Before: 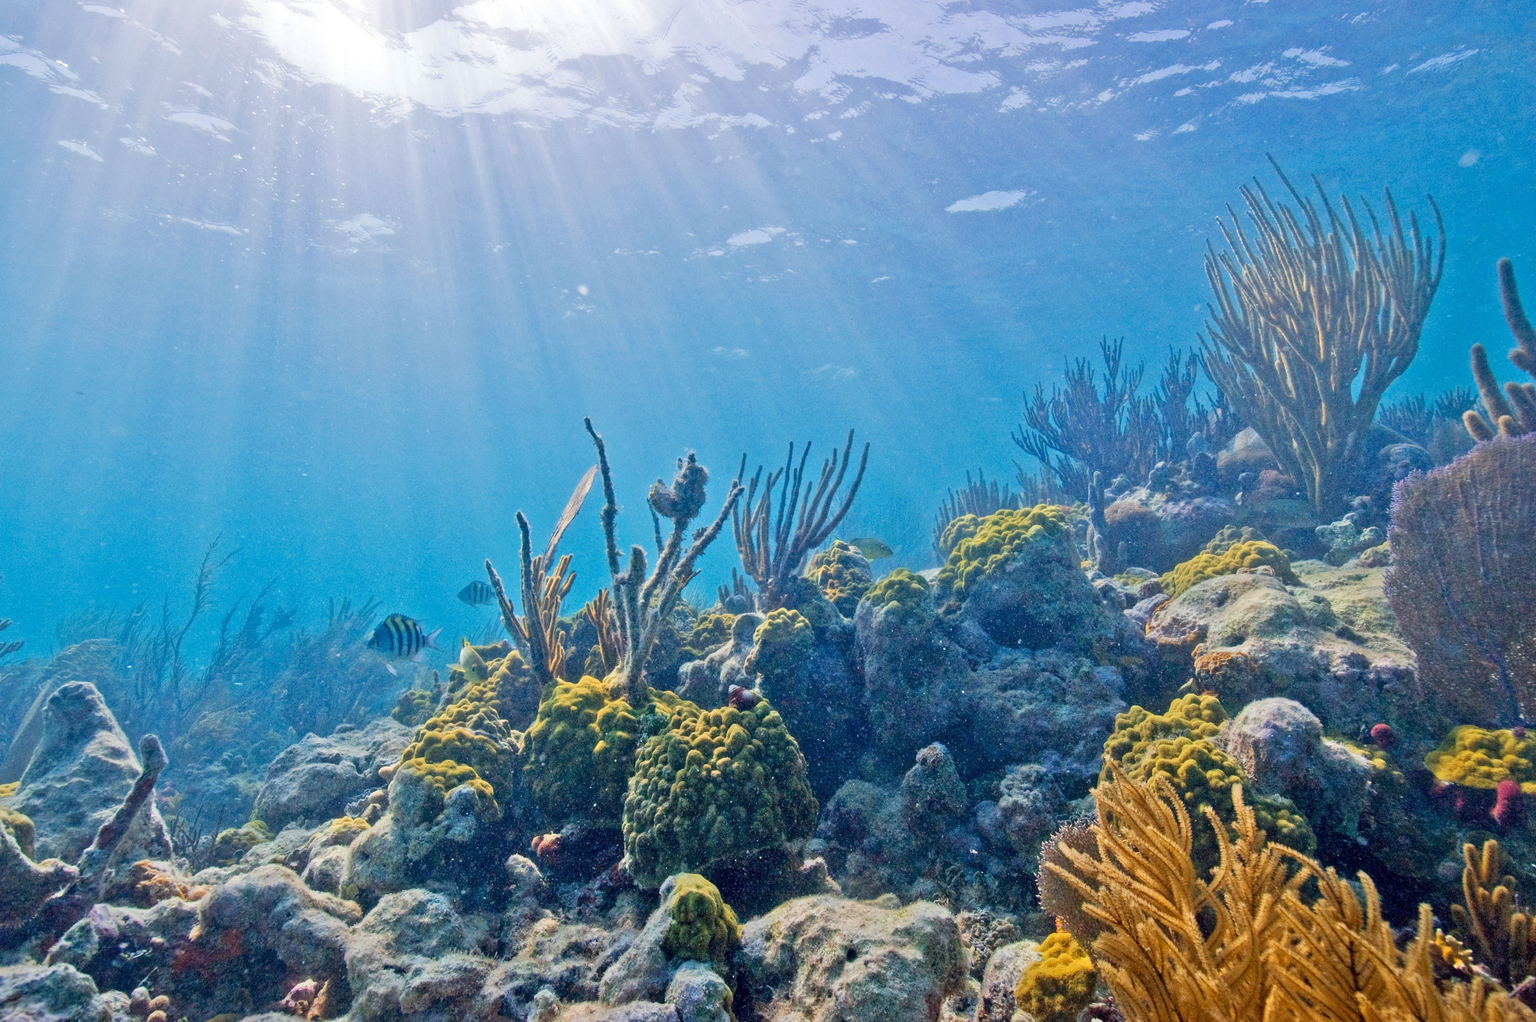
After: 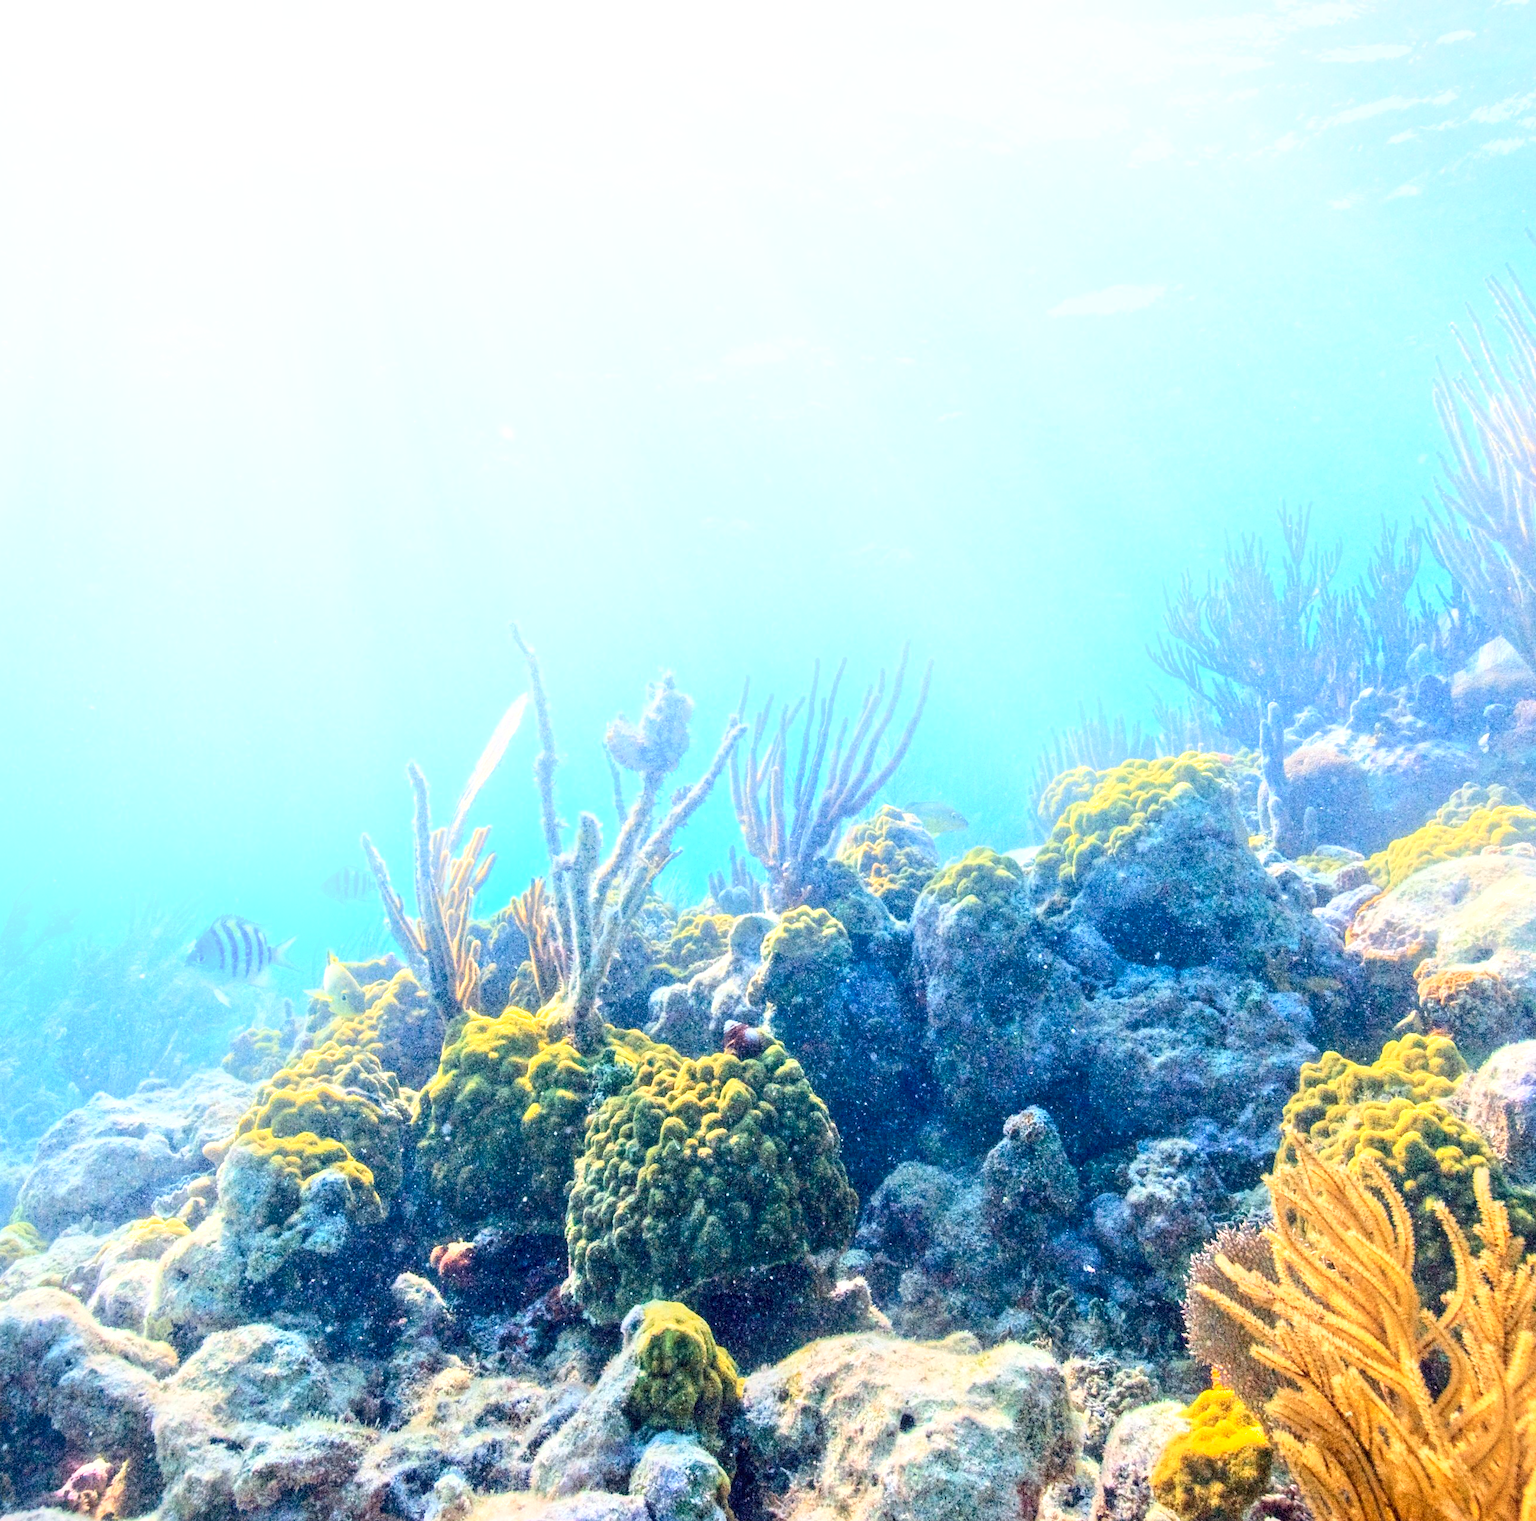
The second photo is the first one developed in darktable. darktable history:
exposure: exposure 0.634 EV, compensate highlight preservation false
shadows and highlights: shadows -89.59, highlights 90.62, soften with gaussian
crop and rotate: left 15.857%, right 17.015%
contrast brightness saturation: contrast 0.197, brightness 0.168, saturation 0.228
local contrast: on, module defaults
